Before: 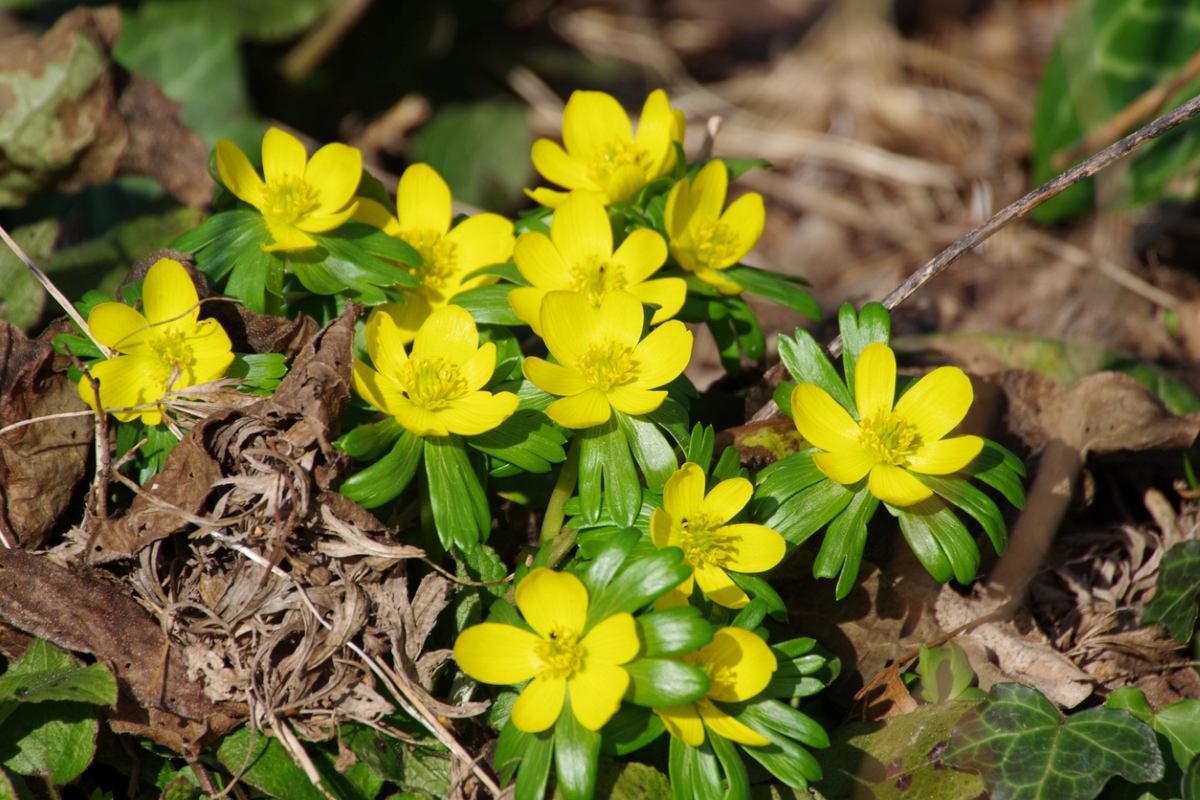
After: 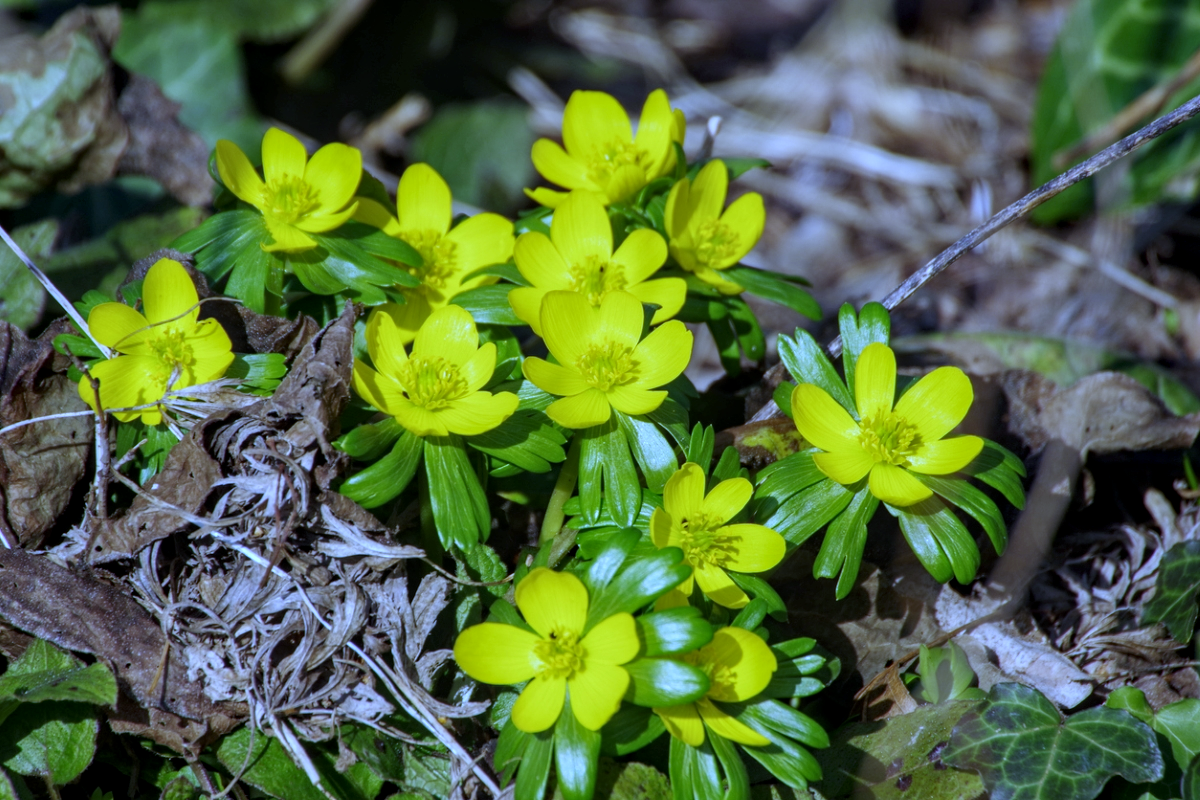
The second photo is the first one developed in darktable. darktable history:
exposure: compensate highlight preservation false
white balance: red 0.766, blue 1.537
local contrast: on, module defaults
